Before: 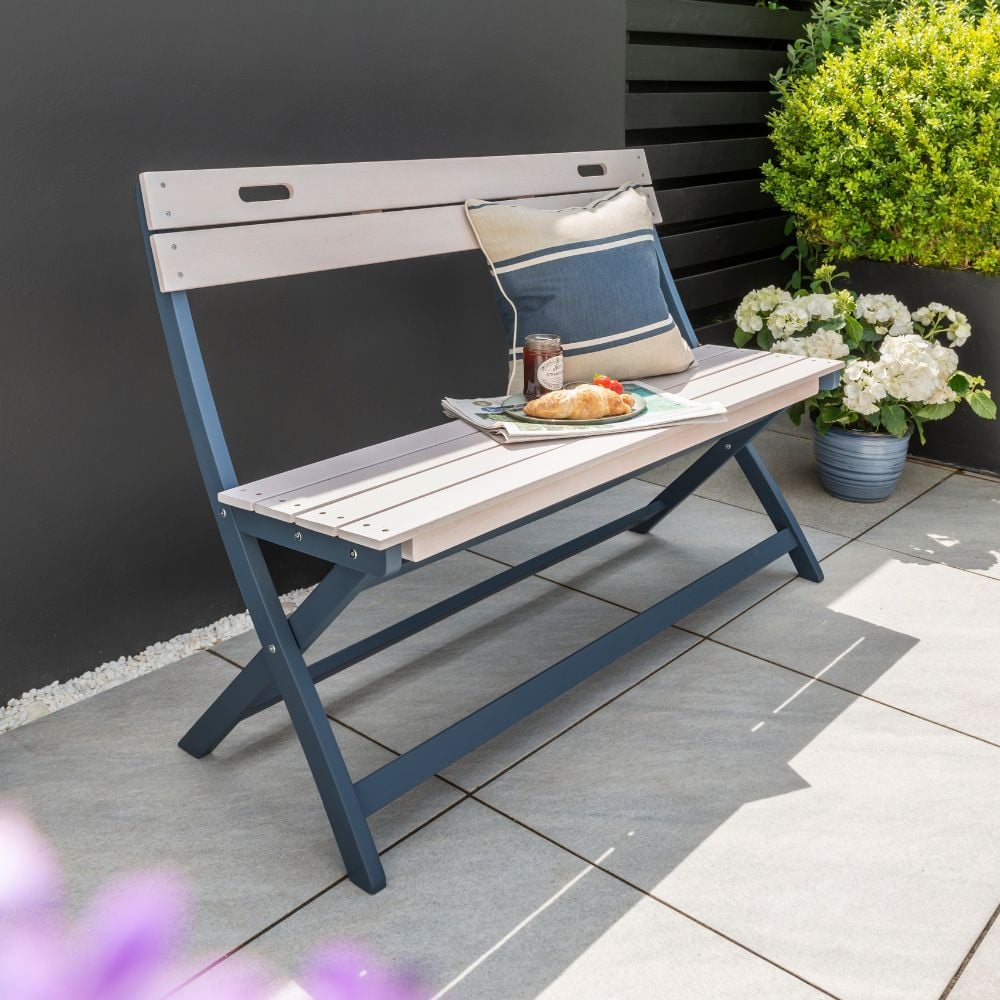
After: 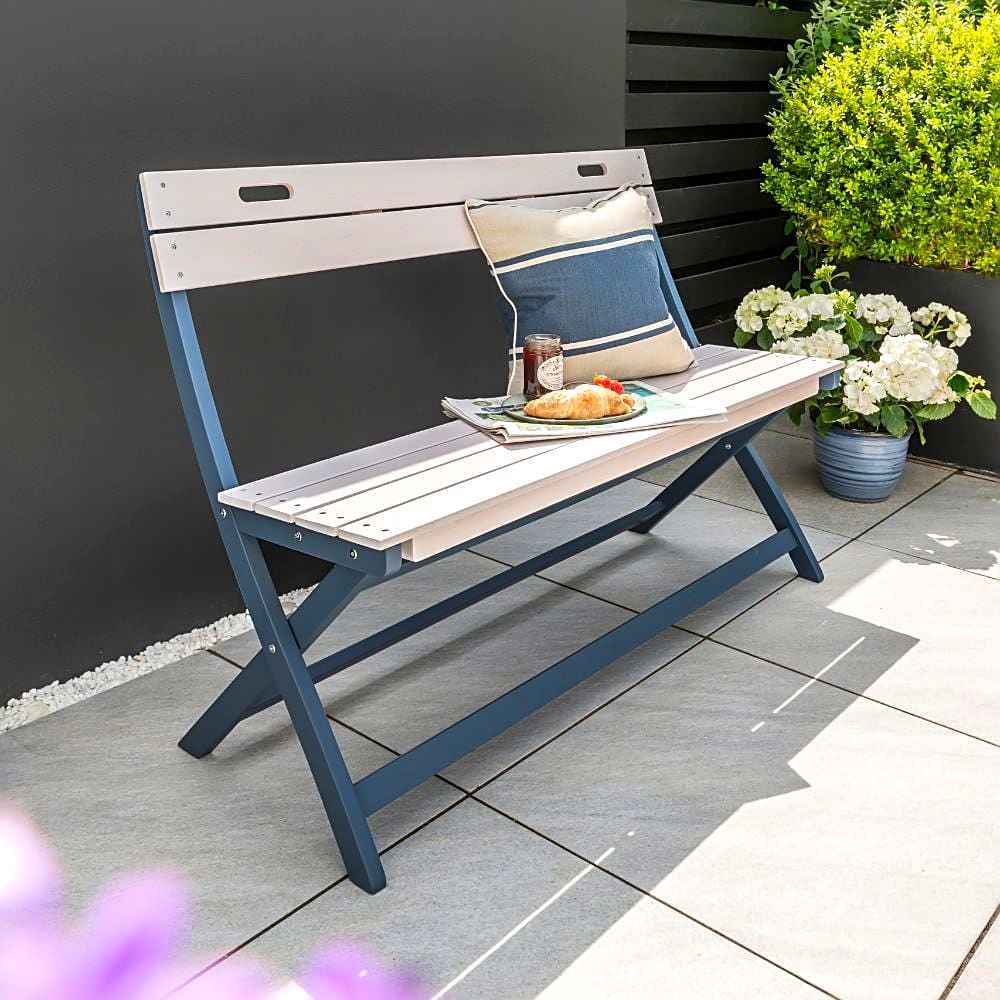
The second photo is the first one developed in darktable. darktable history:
sharpen: amount 0.543
exposure: exposure 0.202 EV, compensate exposure bias true, compensate highlight preservation false
contrast brightness saturation: contrast 0.08, saturation 0.202
